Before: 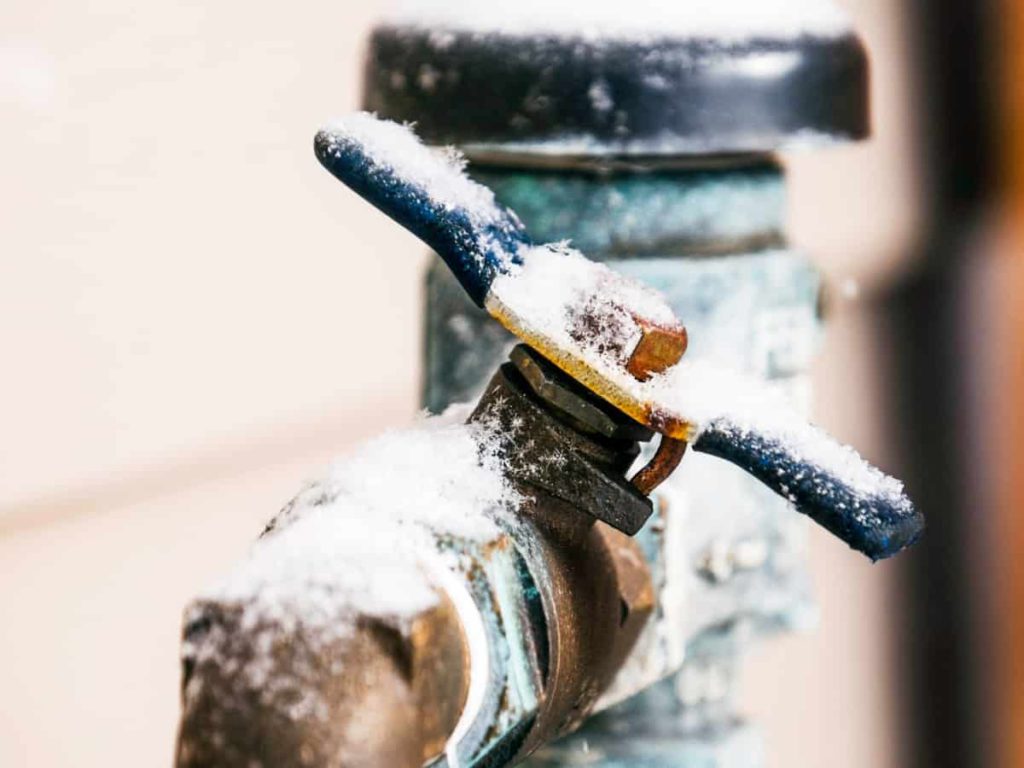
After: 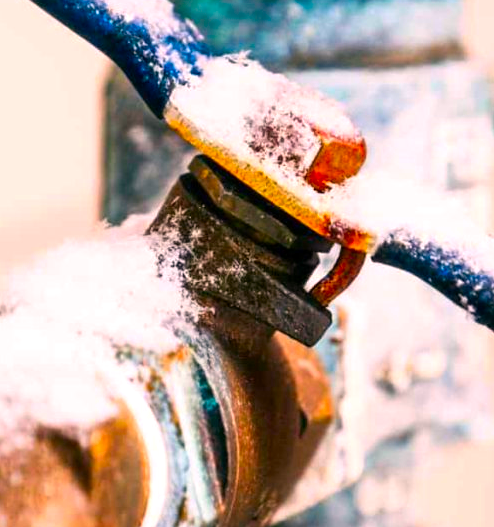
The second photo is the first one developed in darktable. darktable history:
crop: left 31.379%, top 24.658%, right 20.326%, bottom 6.628%
color correction: highlights a* -10.77, highlights b* 9.8, saturation 1.72
white balance: red 1.188, blue 1.11
